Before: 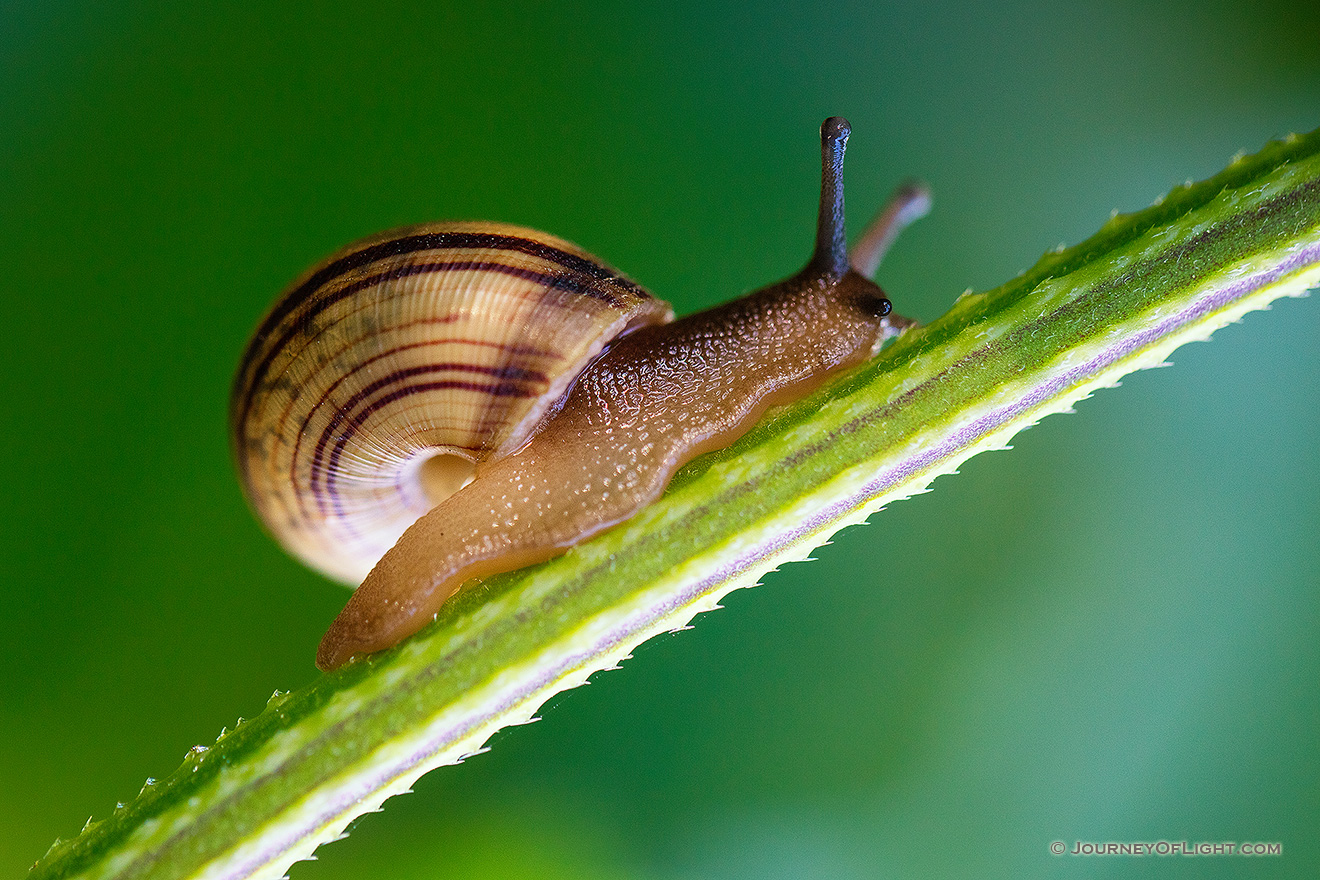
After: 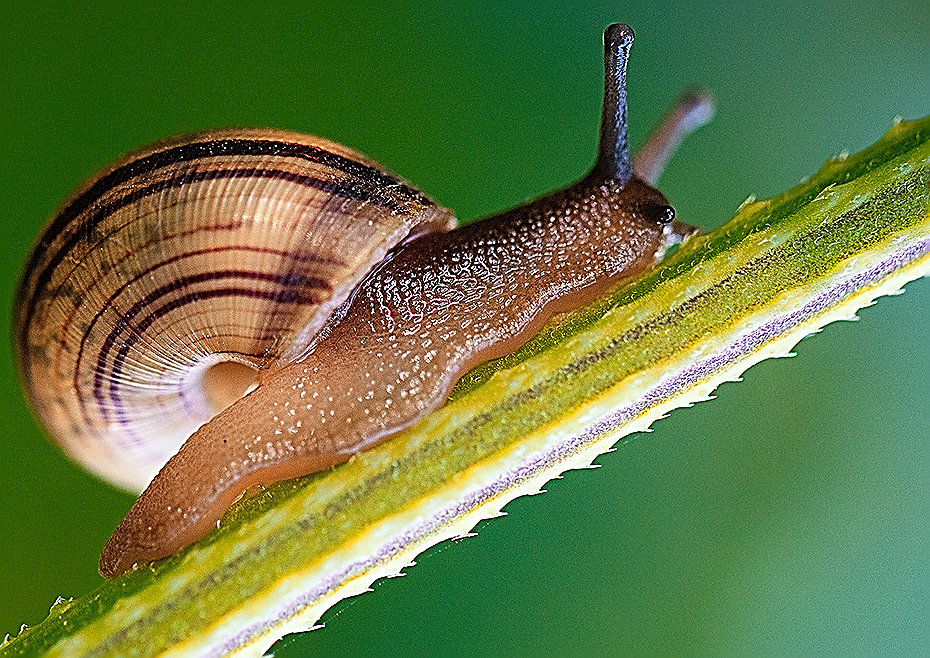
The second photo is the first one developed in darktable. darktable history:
sharpen: amount 1.997
color zones: curves: ch1 [(0, 0.469) (0.072, 0.457) (0.243, 0.494) (0.429, 0.5) (0.571, 0.5) (0.714, 0.5) (0.857, 0.5) (1, 0.469)]; ch2 [(0, 0.499) (0.143, 0.467) (0.242, 0.436) (0.429, 0.493) (0.571, 0.5) (0.714, 0.5) (0.857, 0.5) (1, 0.499)]
crop and rotate: left 16.573%, top 10.744%, right 12.923%, bottom 14.414%
